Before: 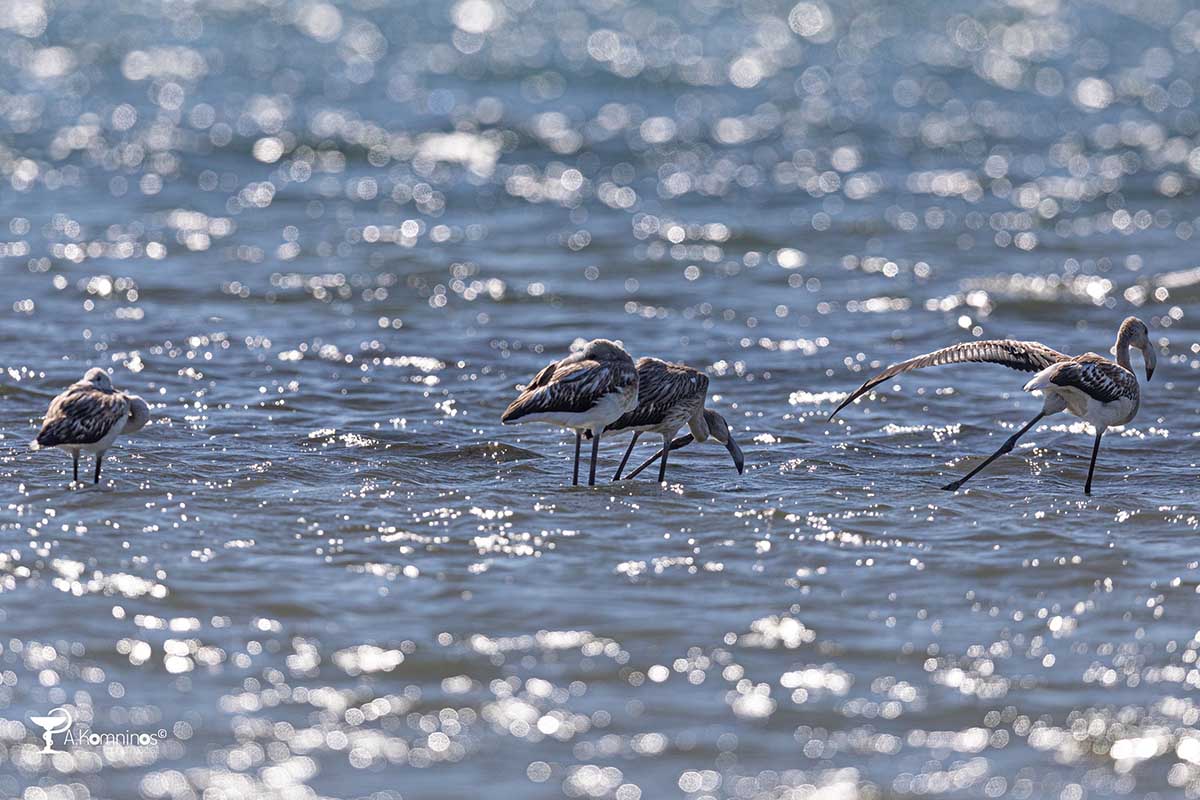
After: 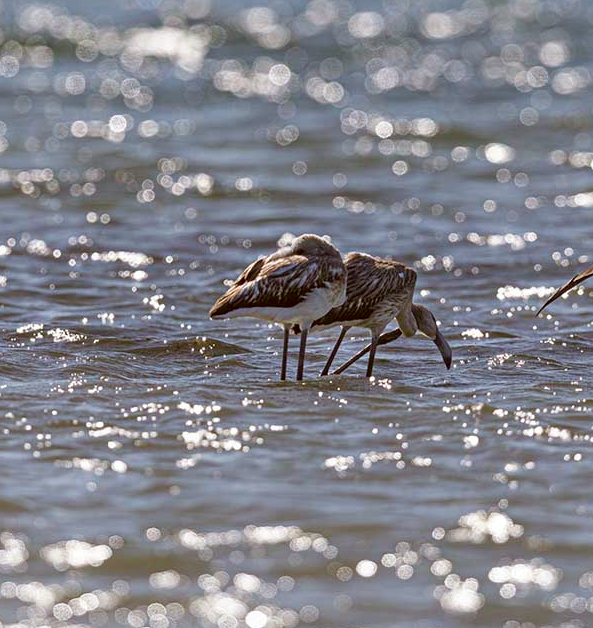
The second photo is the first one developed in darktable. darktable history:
shadows and highlights: shadows -24.28, highlights 49.77, soften with gaussian
color balance rgb: perceptual saturation grading › global saturation 20%, perceptual saturation grading › highlights -25%, perceptual saturation grading › shadows 25%
color correction: highlights a* -0.482, highlights b* 0.161, shadows a* 4.66, shadows b* 20.72
crop and rotate: angle 0.02°, left 24.353%, top 13.219%, right 26.156%, bottom 8.224%
